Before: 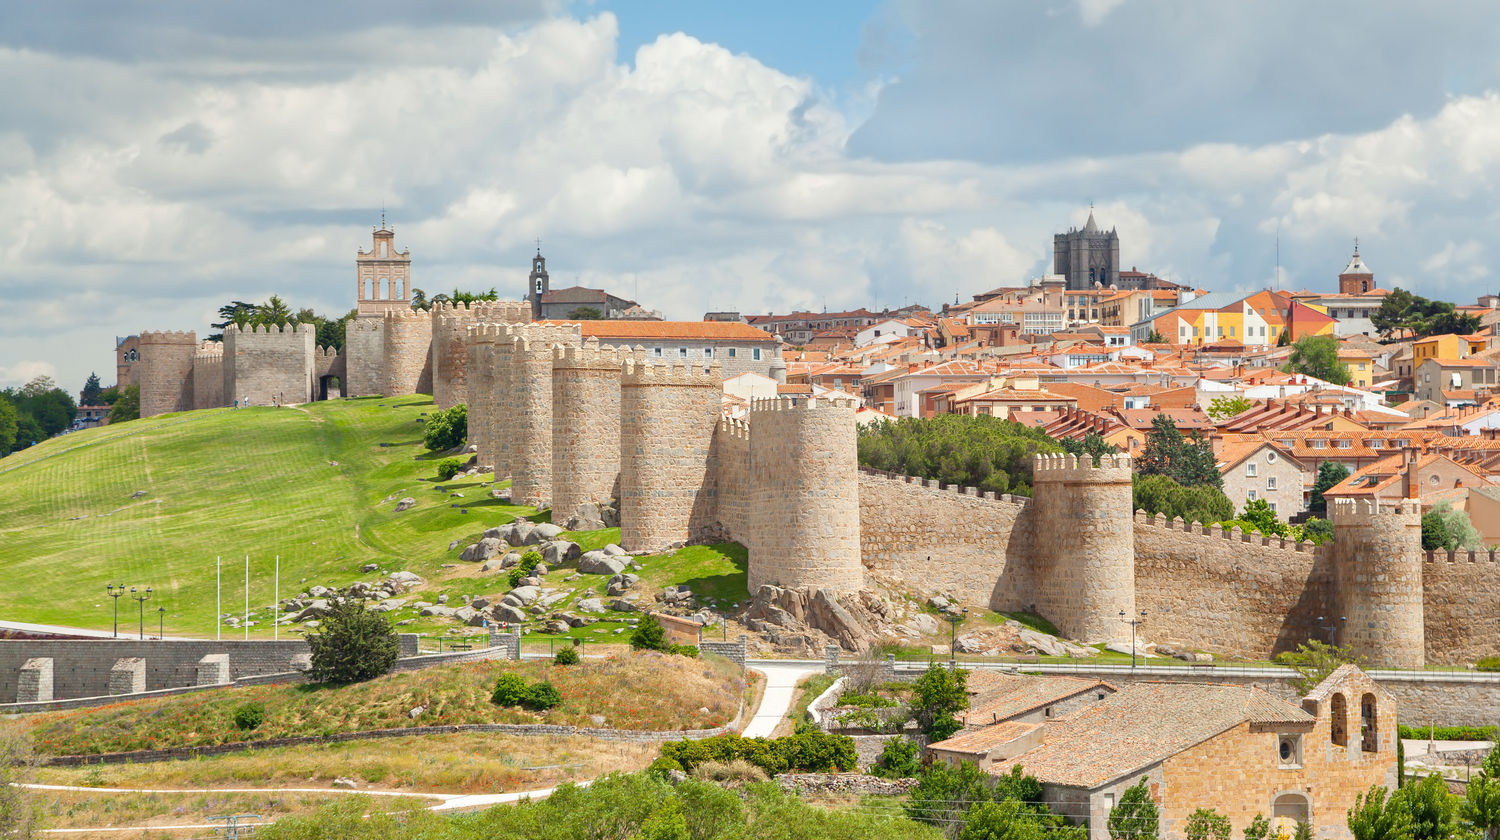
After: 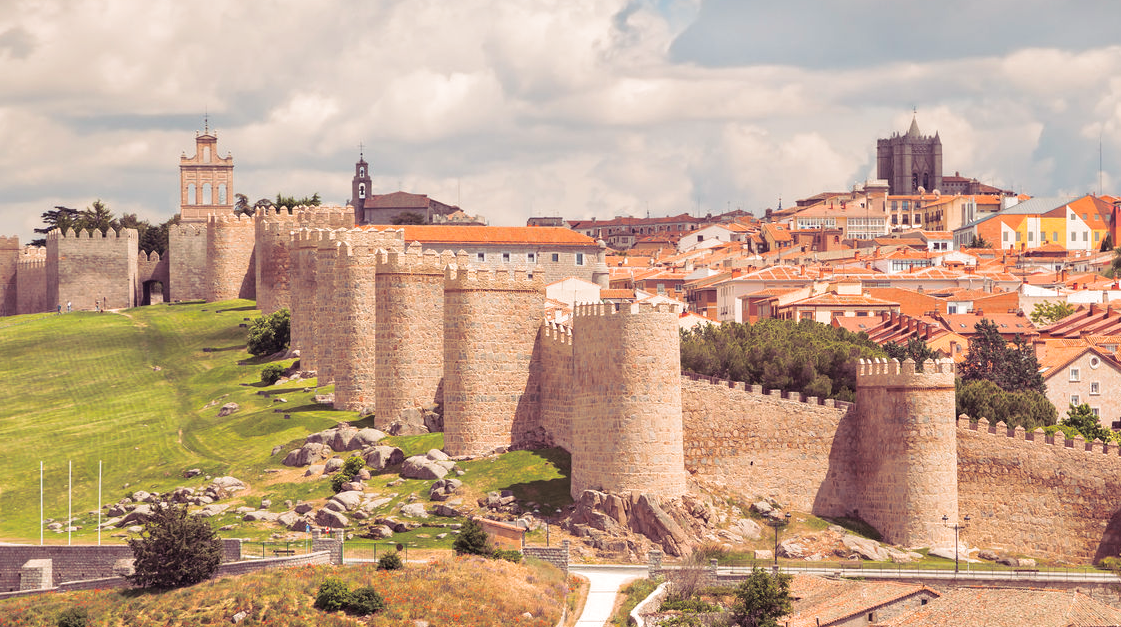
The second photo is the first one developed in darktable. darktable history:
split-toning: shadows › hue 316.8°, shadows › saturation 0.47, highlights › hue 201.6°, highlights › saturation 0, balance -41.97, compress 28.01%
white balance: red 1.127, blue 0.943
crop and rotate: left 11.831%, top 11.346%, right 13.429%, bottom 13.899%
